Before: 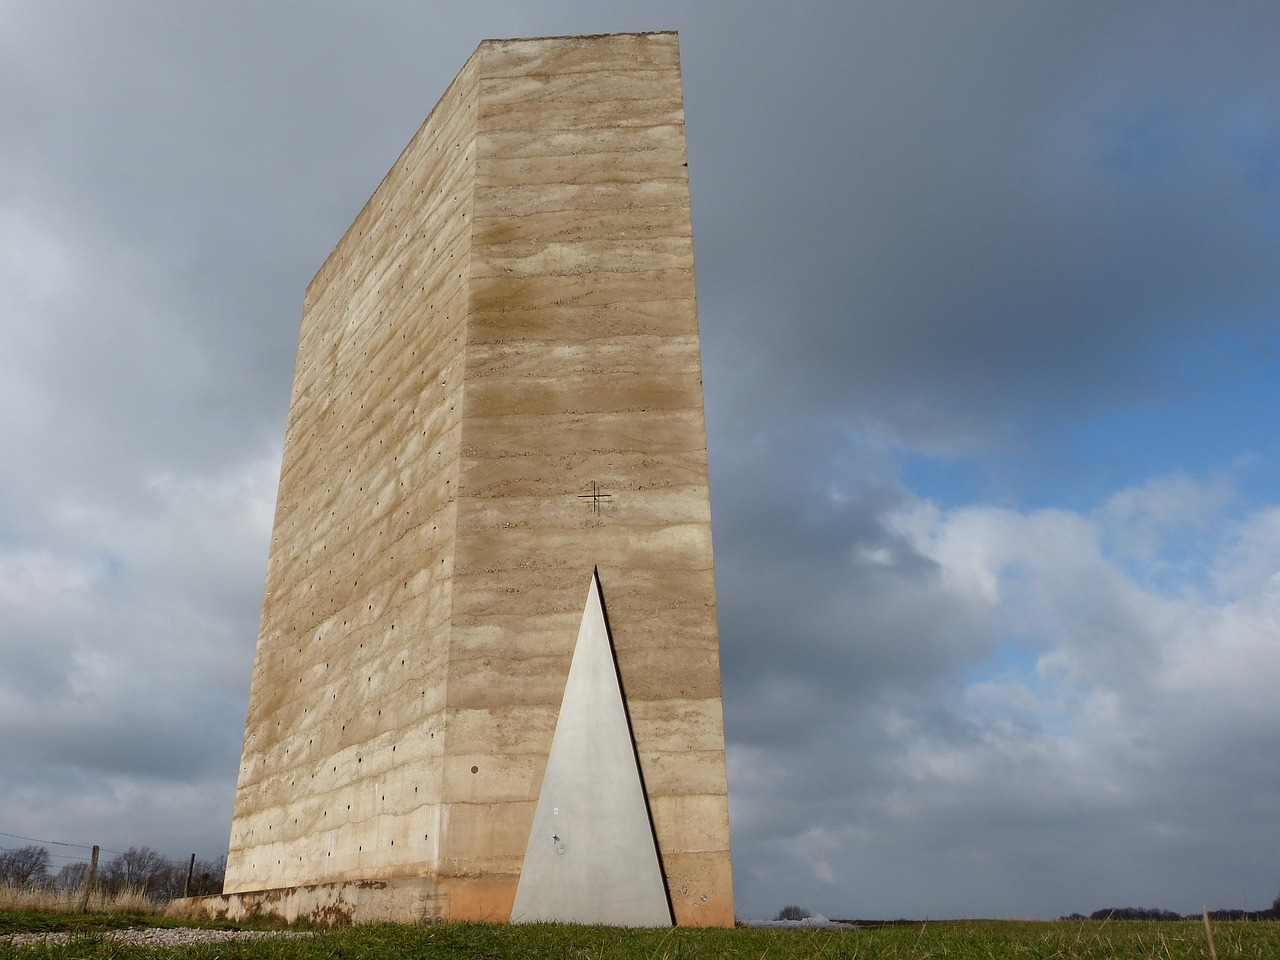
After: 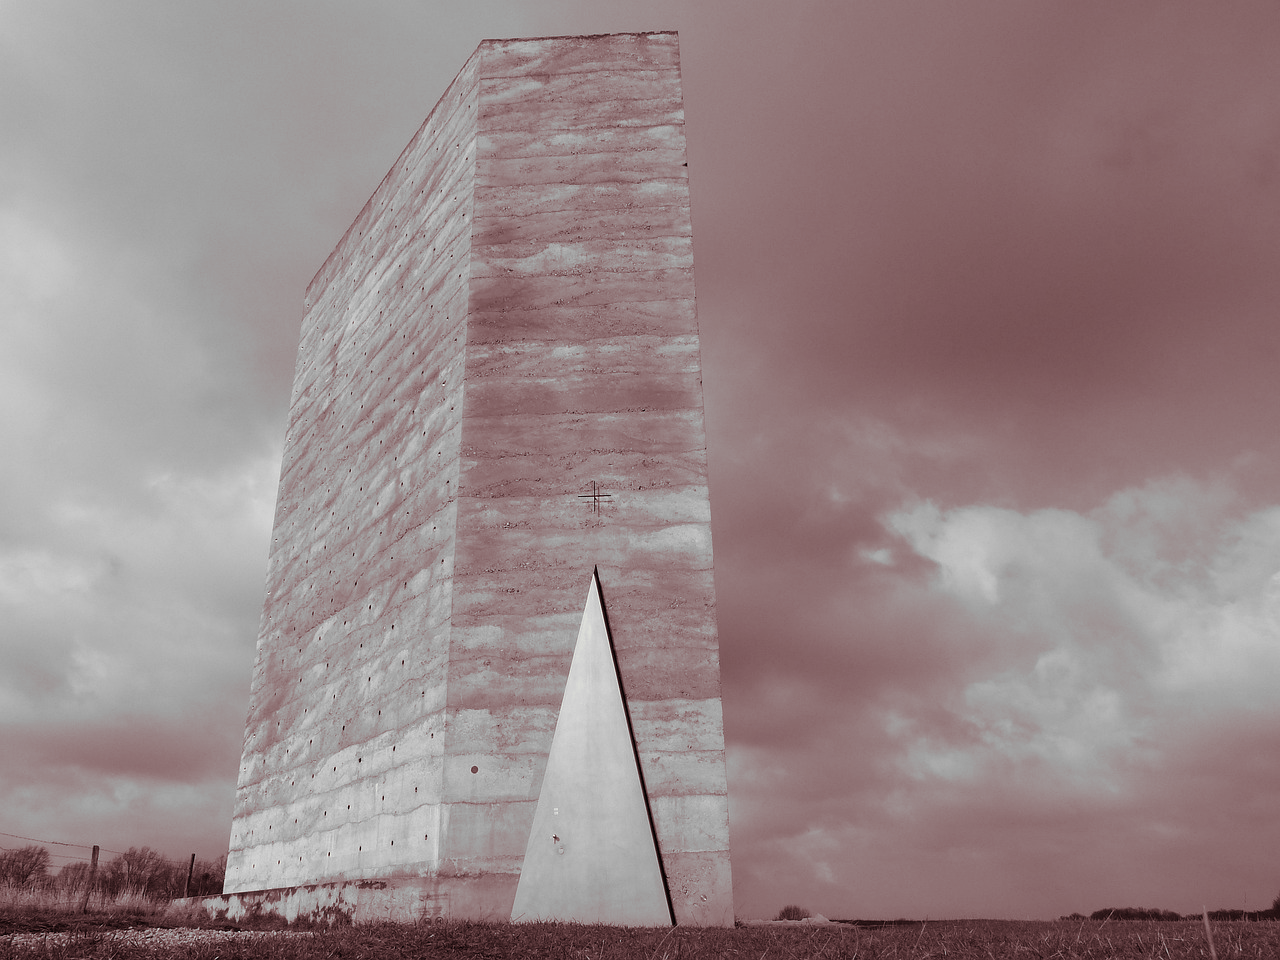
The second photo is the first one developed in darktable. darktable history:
color balance rgb: perceptual saturation grading › global saturation 20%, global vibrance 20%
monochrome: on, module defaults
split-toning: on, module defaults
